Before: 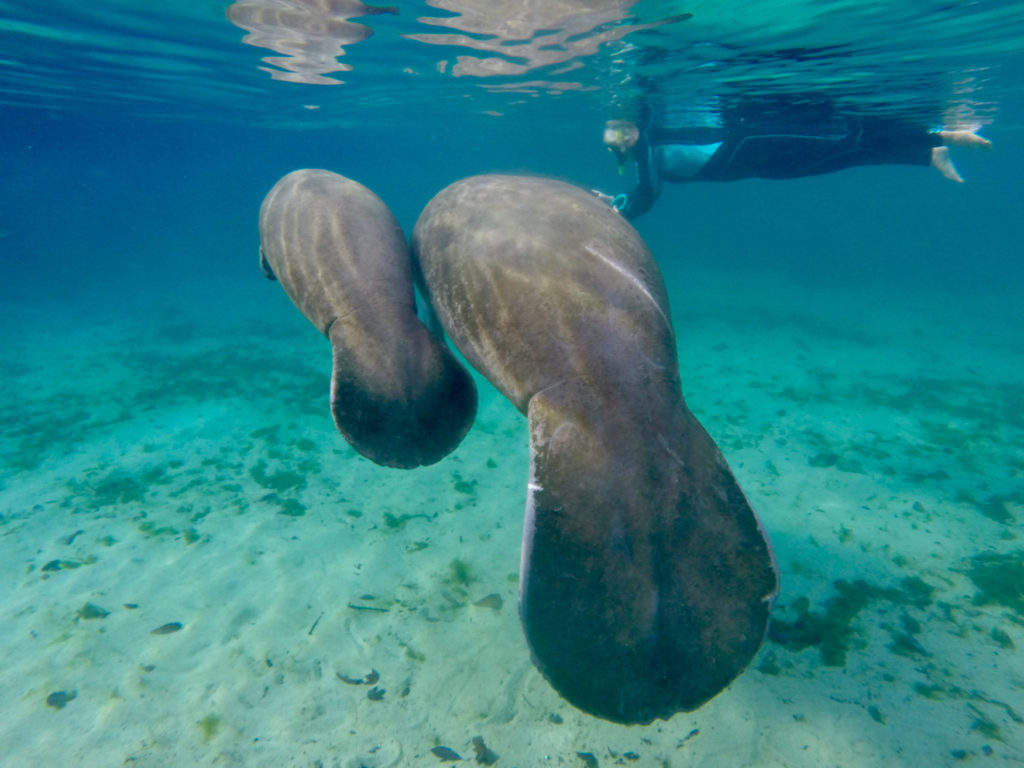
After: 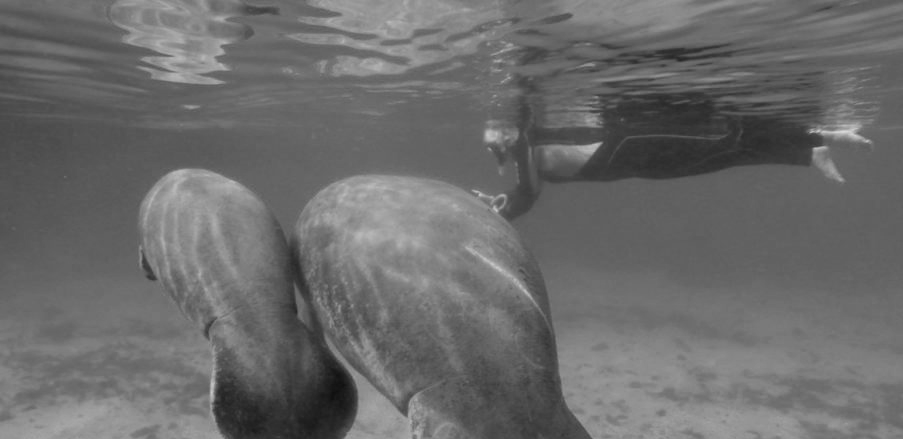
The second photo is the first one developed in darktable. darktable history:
exposure: compensate highlight preservation false
monochrome: on, module defaults
crop and rotate: left 11.812%, bottom 42.776%
